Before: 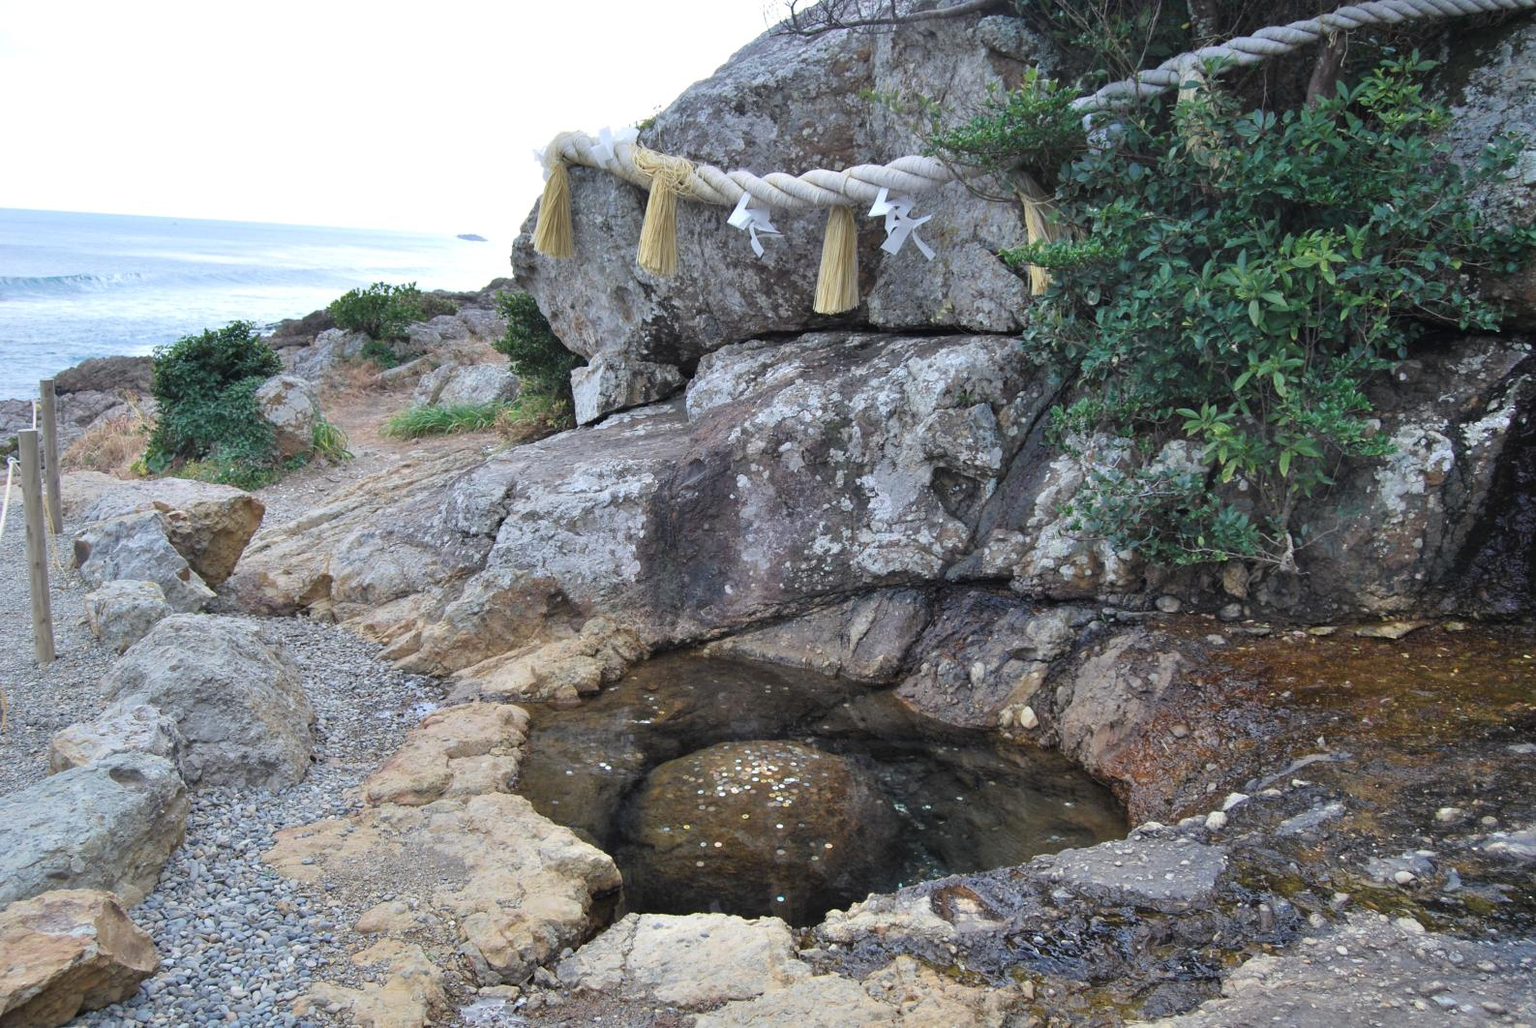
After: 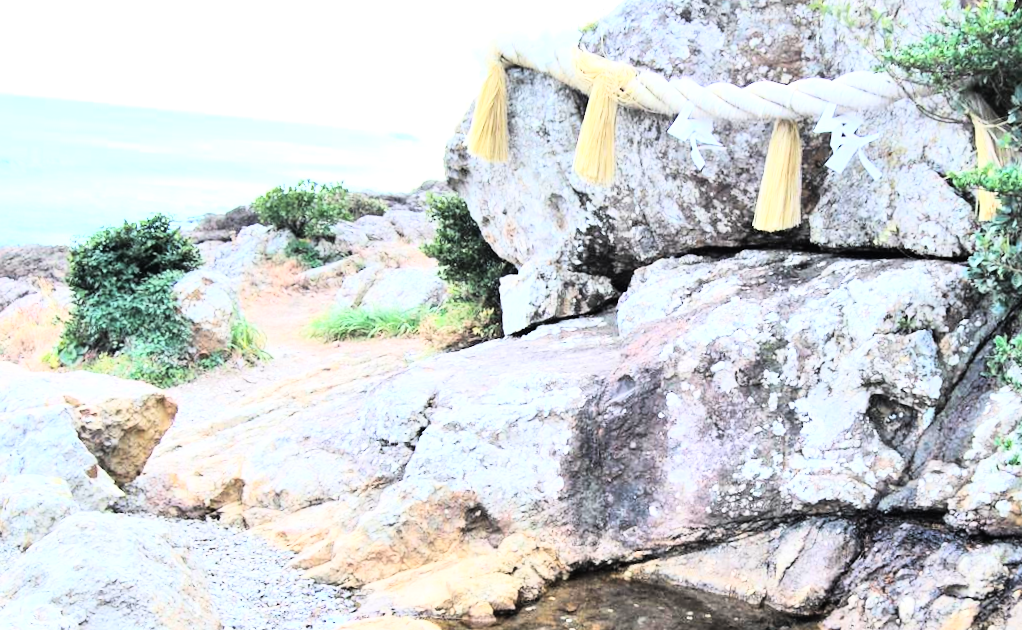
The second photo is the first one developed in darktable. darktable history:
crop and rotate: angle -4.99°, left 2.122%, top 6.945%, right 27.566%, bottom 30.519%
rotate and perspective: rotation -2.56°, automatic cropping off
exposure: black level correction 0, exposure 0.7 EV, compensate exposure bias true, compensate highlight preservation false
rgb curve: curves: ch0 [(0, 0) (0.21, 0.15) (0.24, 0.21) (0.5, 0.75) (0.75, 0.96) (0.89, 0.99) (1, 1)]; ch1 [(0, 0.02) (0.21, 0.13) (0.25, 0.2) (0.5, 0.67) (0.75, 0.9) (0.89, 0.97) (1, 1)]; ch2 [(0, 0.02) (0.21, 0.13) (0.25, 0.2) (0.5, 0.67) (0.75, 0.9) (0.89, 0.97) (1, 1)], compensate middle gray true
